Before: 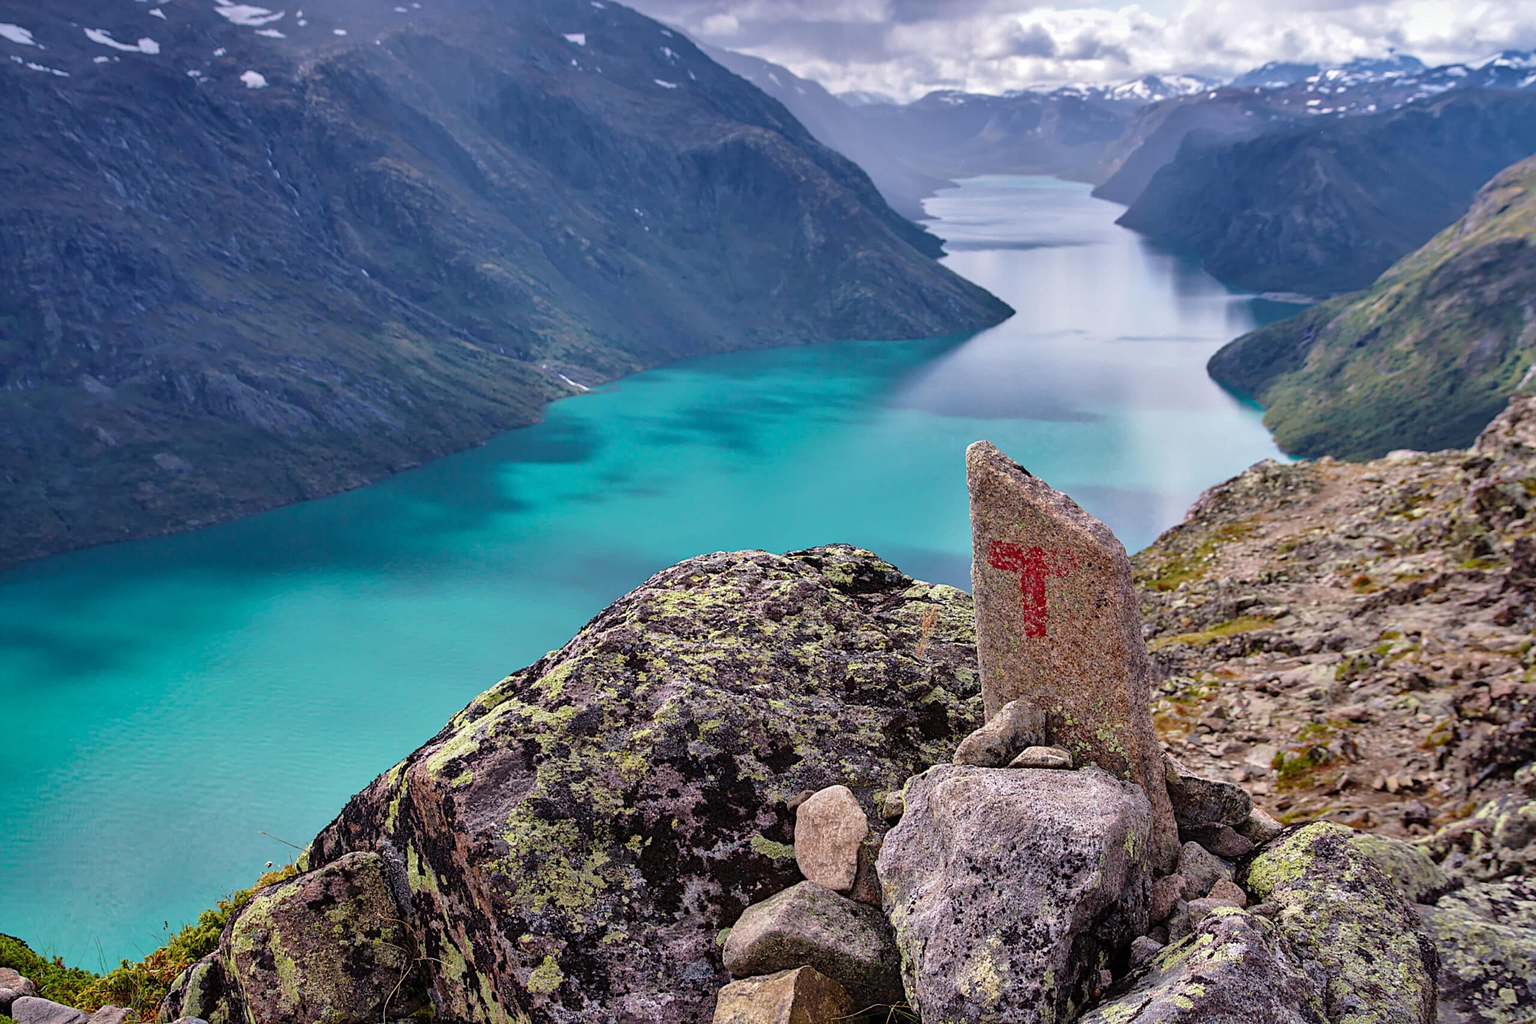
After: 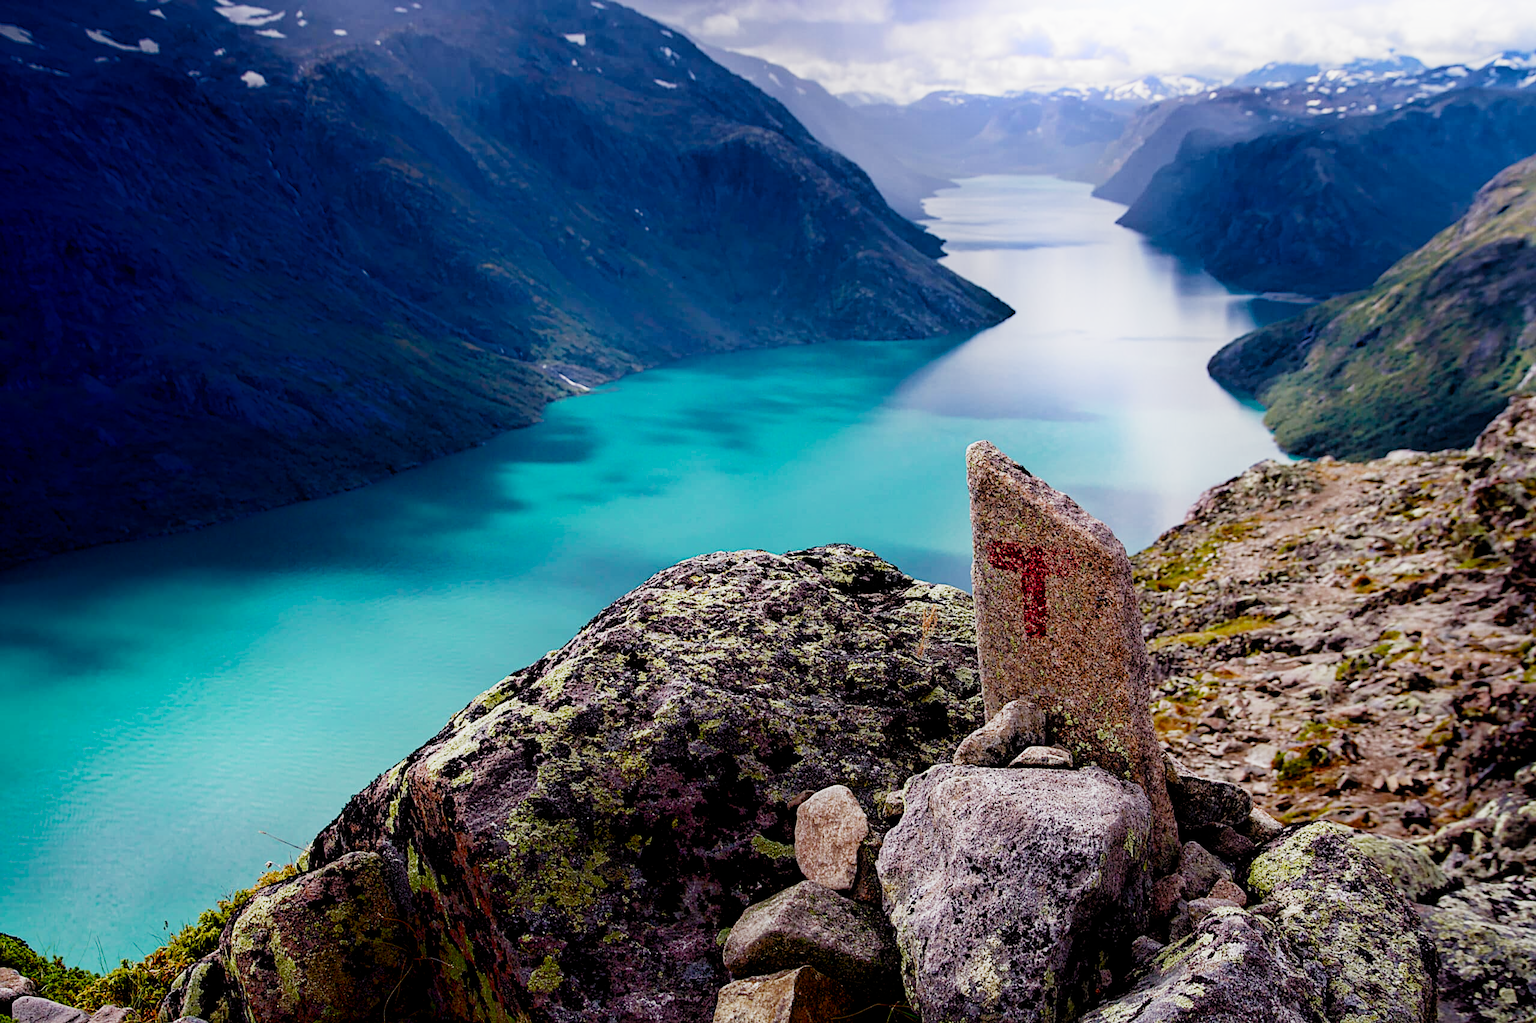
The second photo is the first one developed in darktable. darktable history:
shadows and highlights: shadows -89.21, highlights 88.9, soften with gaussian
filmic rgb: black relative exposure -4.05 EV, white relative exposure 2.99 EV, hardness 3.02, contrast 1.395, add noise in highlights 0.001, preserve chrominance no, color science v3 (2019), use custom middle-gray values true, contrast in highlights soft
